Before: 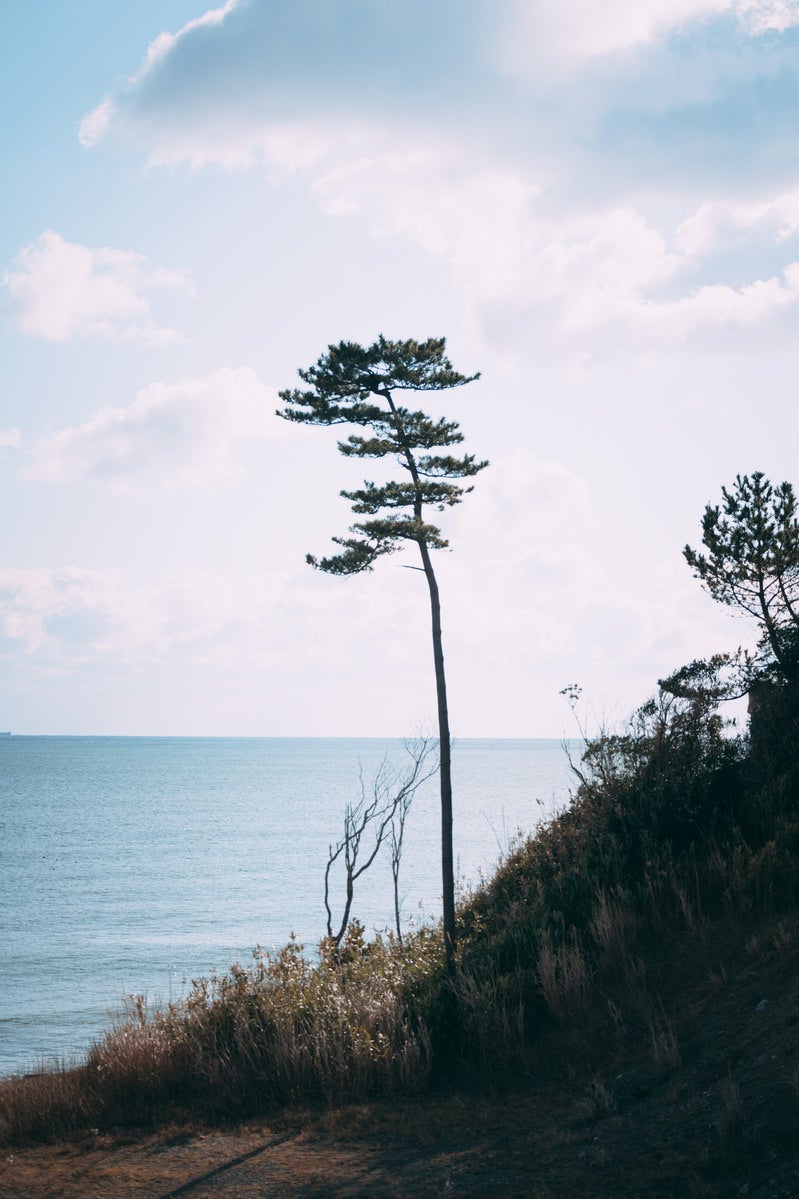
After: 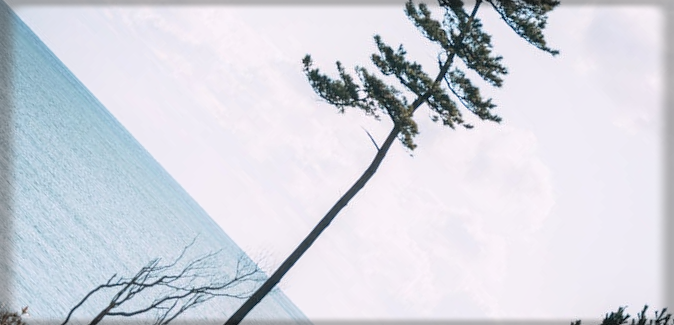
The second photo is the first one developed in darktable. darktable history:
crop and rotate: angle -45.83°, top 16.521%, right 0.796%, bottom 11.614%
vignetting: fall-off start 93.7%, fall-off radius 5.45%, automatic ratio true, width/height ratio 1.331, shape 0.043, dithering 8-bit output
contrast equalizer: y [[0.5, 0.5, 0.472, 0.5, 0.5, 0.5], [0.5 ×6], [0.5 ×6], [0 ×6], [0 ×6]]
local contrast: on, module defaults
levels: levels [0, 0.492, 0.984]
